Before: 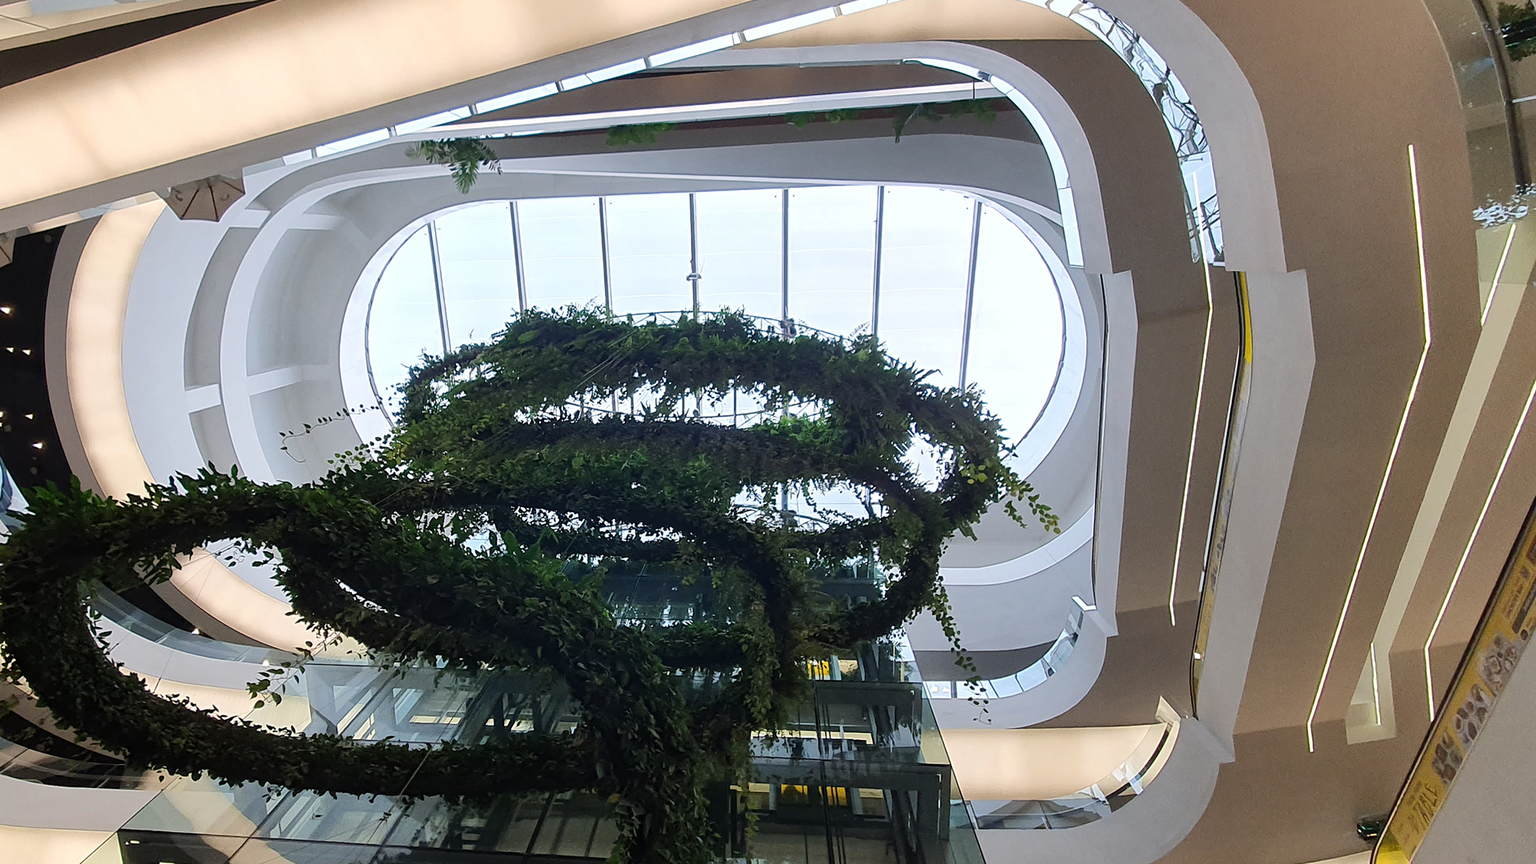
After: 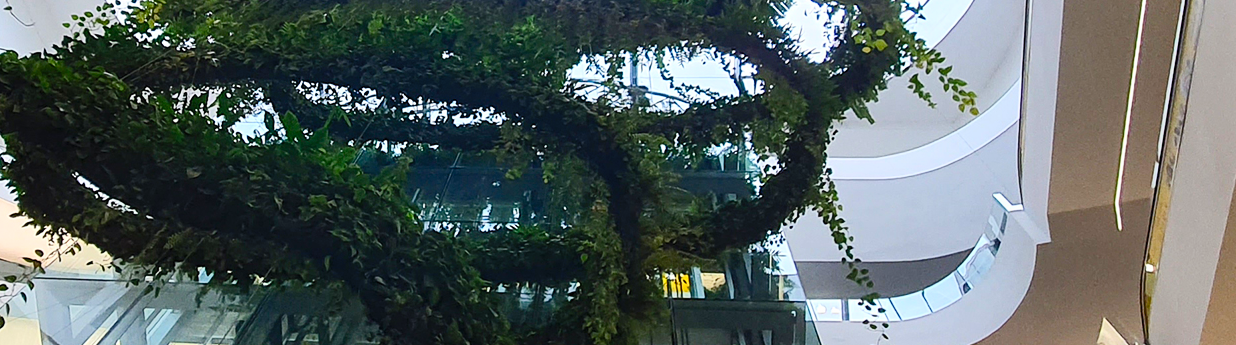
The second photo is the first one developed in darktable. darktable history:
color balance rgb: perceptual saturation grading › global saturation 20%, perceptual saturation grading › highlights -25%, perceptual saturation grading › shadows 25%
contrast brightness saturation: contrast 0.2, brightness 0.16, saturation 0.22
crop: left 18.091%, top 51.13%, right 17.525%, bottom 16.85%
local contrast: mode bilateral grid, contrast 100, coarseness 100, detail 94%, midtone range 0.2
